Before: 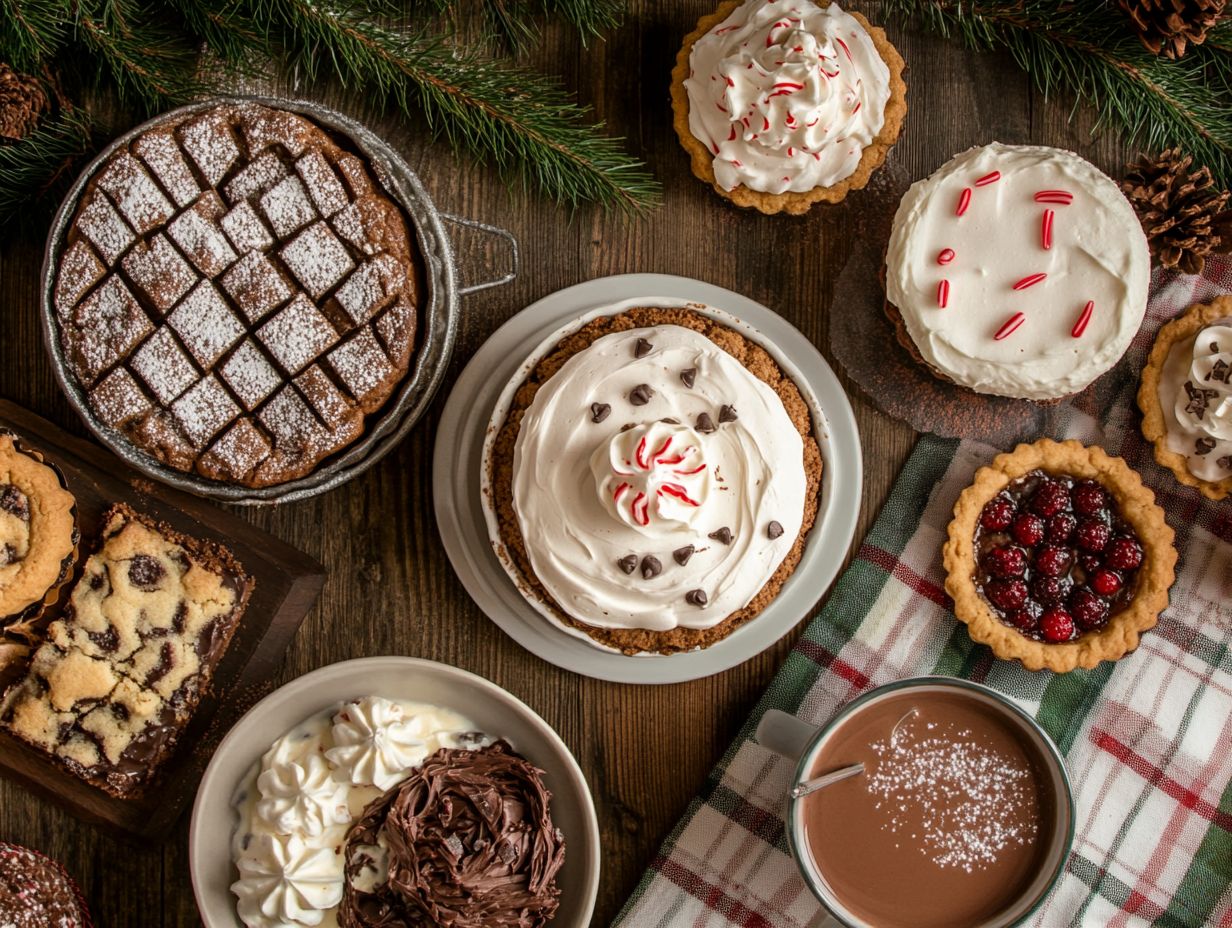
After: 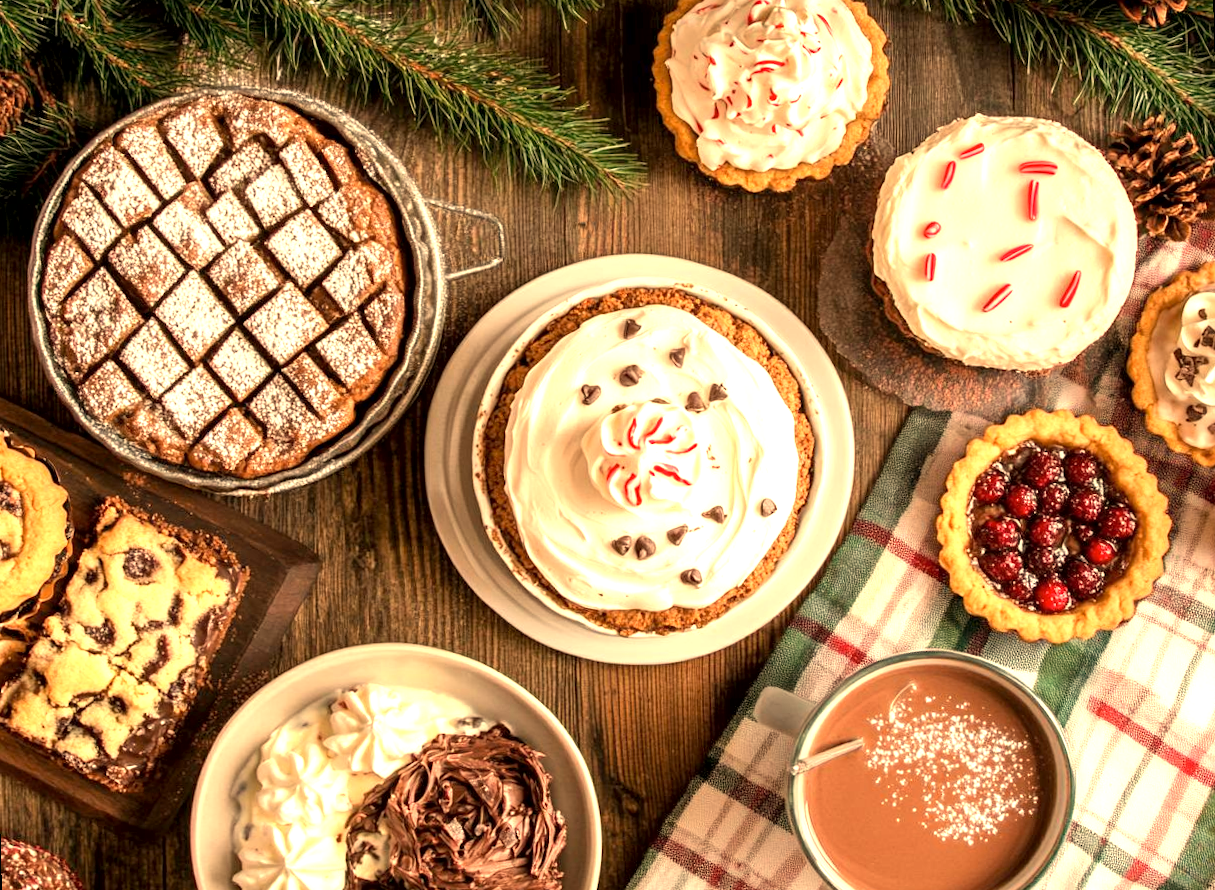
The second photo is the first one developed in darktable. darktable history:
contrast brightness saturation: contrast 0.05, brightness 0.06, saturation 0.01
rotate and perspective: rotation -1.42°, crop left 0.016, crop right 0.984, crop top 0.035, crop bottom 0.965
white balance: red 1.138, green 0.996, blue 0.812
exposure: black level correction 0.001, exposure 1.3 EV, compensate highlight preservation false
